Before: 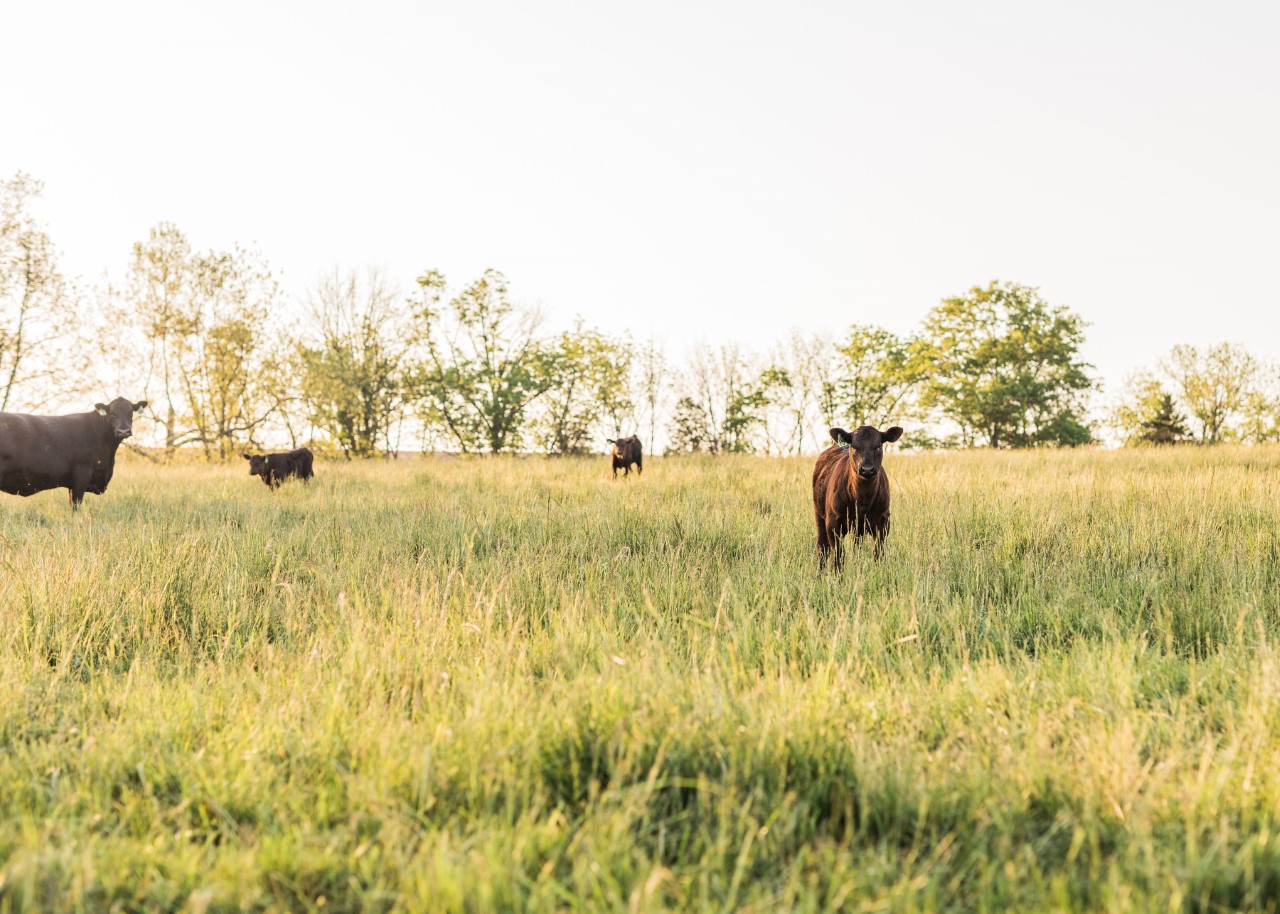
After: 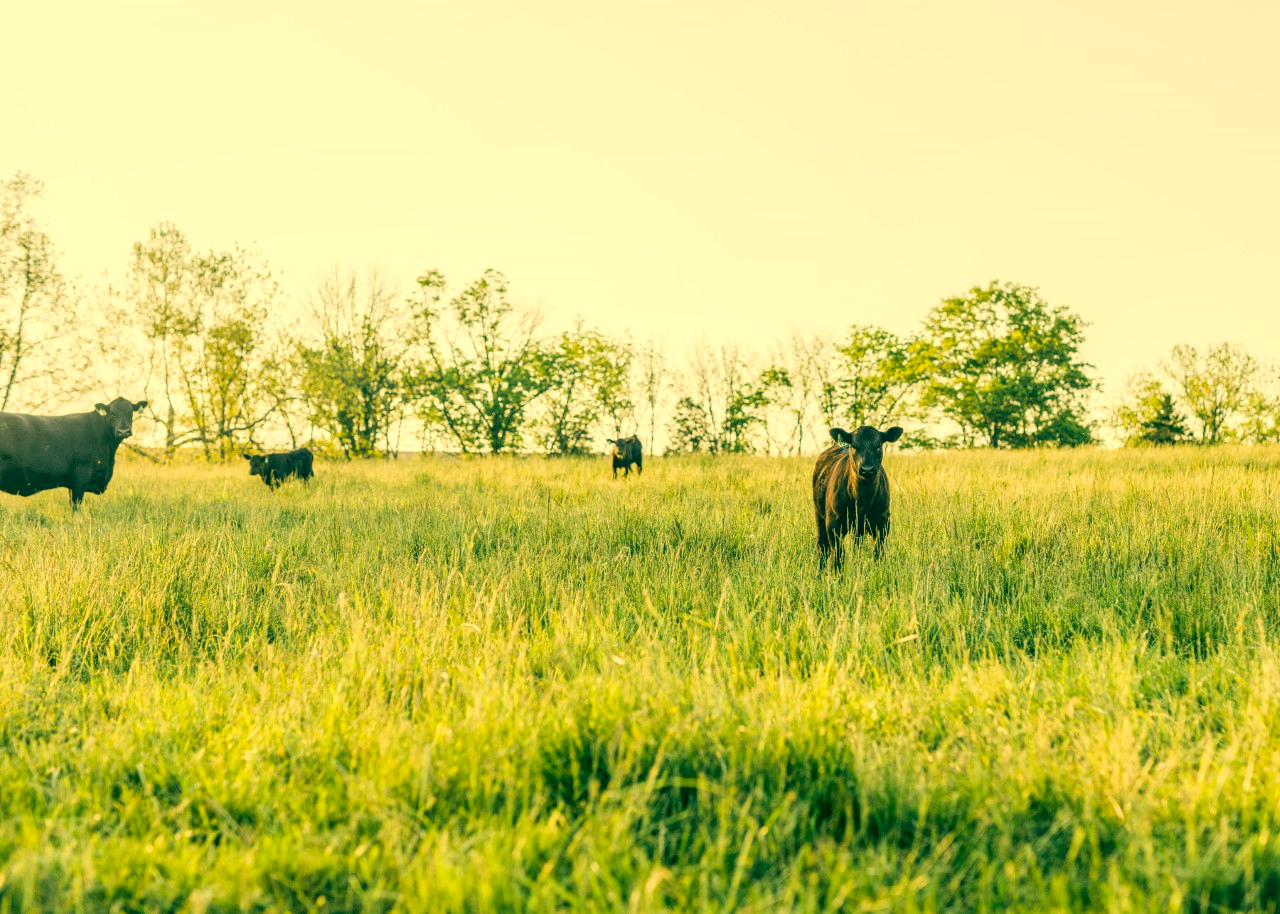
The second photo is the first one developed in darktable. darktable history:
local contrast: on, module defaults
color correction: highlights a* 1.75, highlights b* 34.65, shadows a* -35.93, shadows b* -5.91
base curve: preserve colors none
